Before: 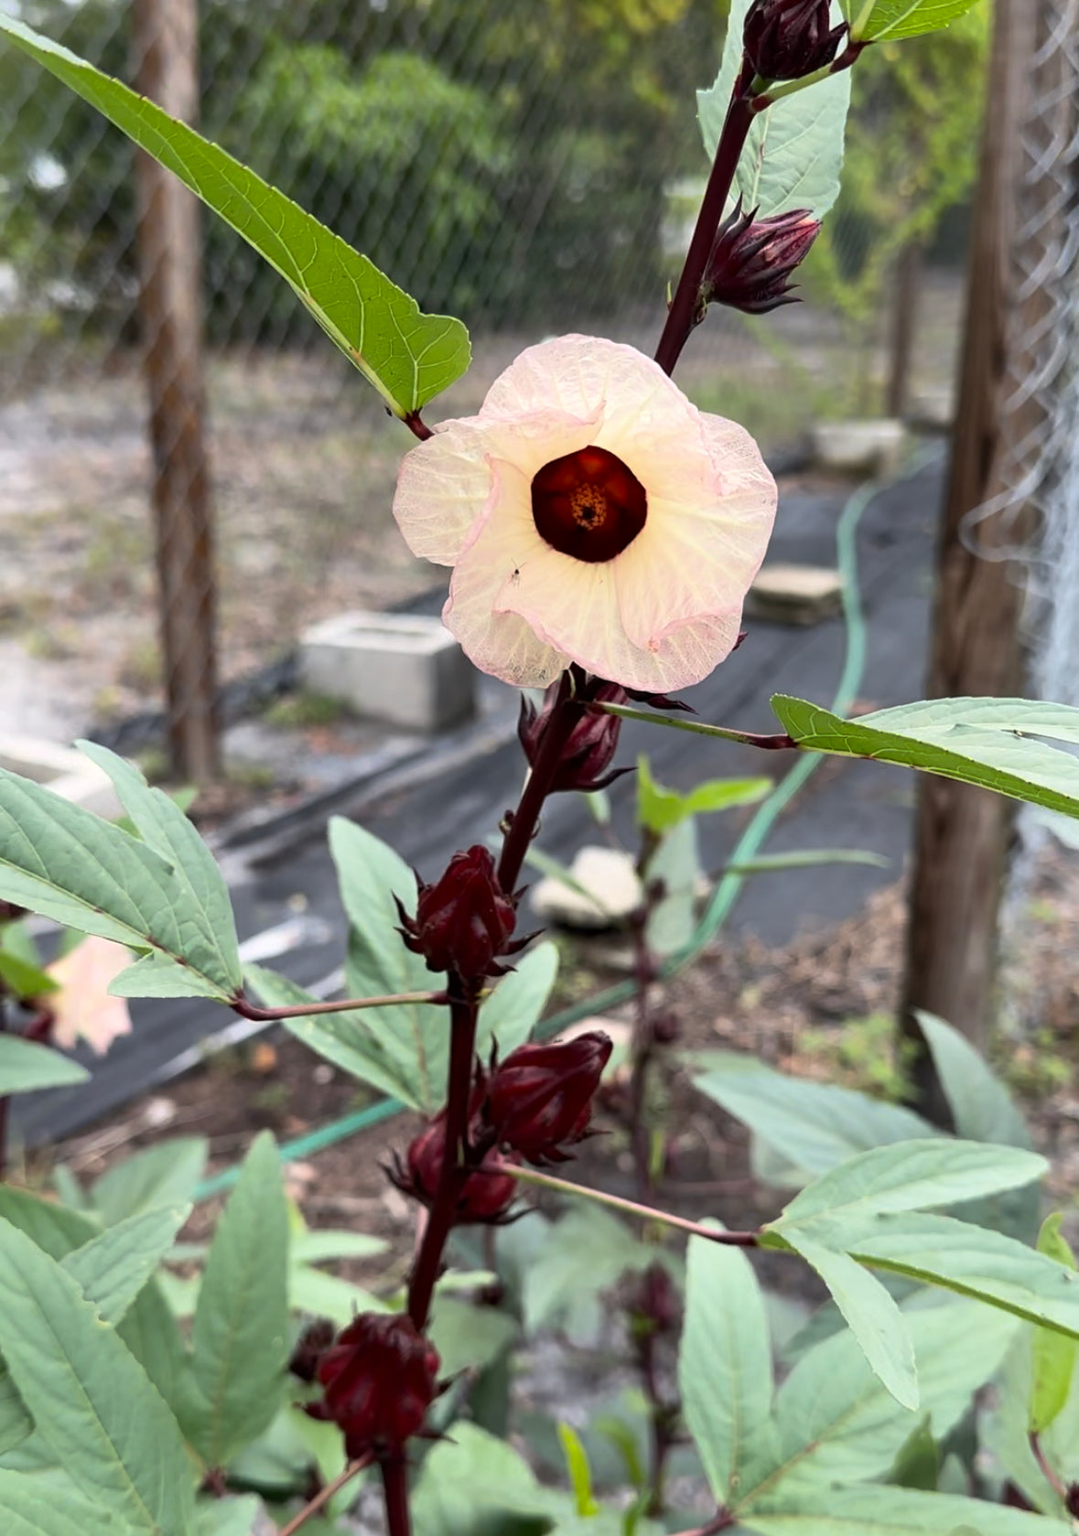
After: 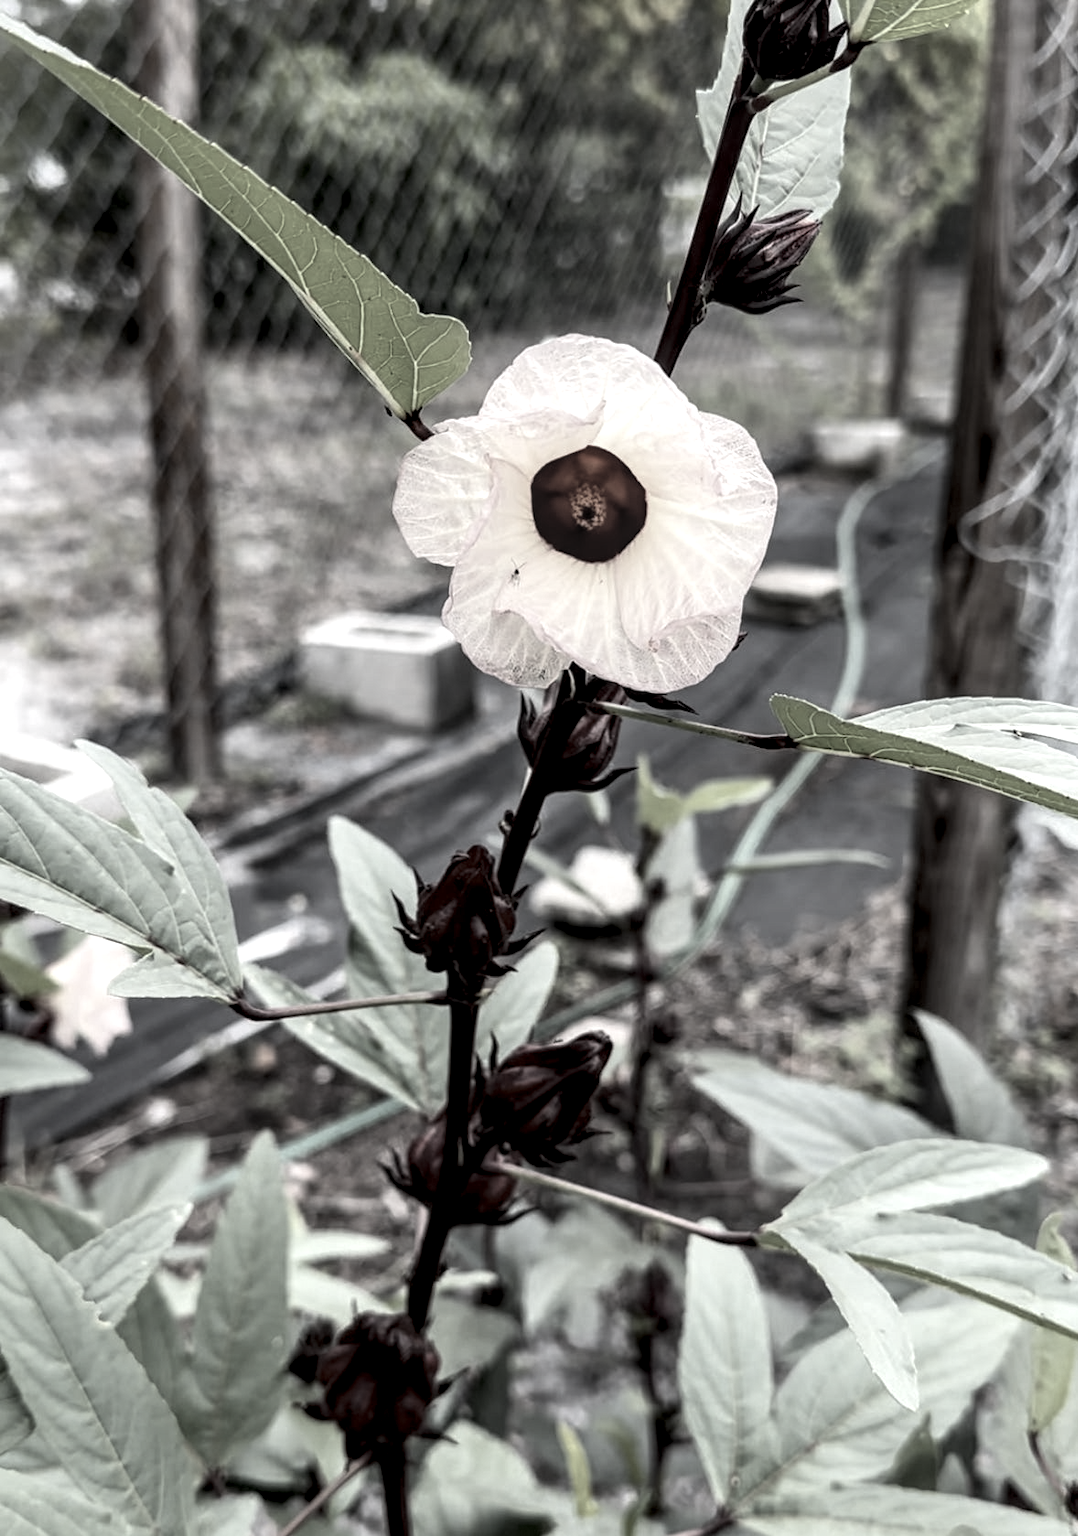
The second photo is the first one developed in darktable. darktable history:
color correction: highlights b* 0.064, saturation 0.223
local contrast: highlights 60%, shadows 63%, detail 160%
